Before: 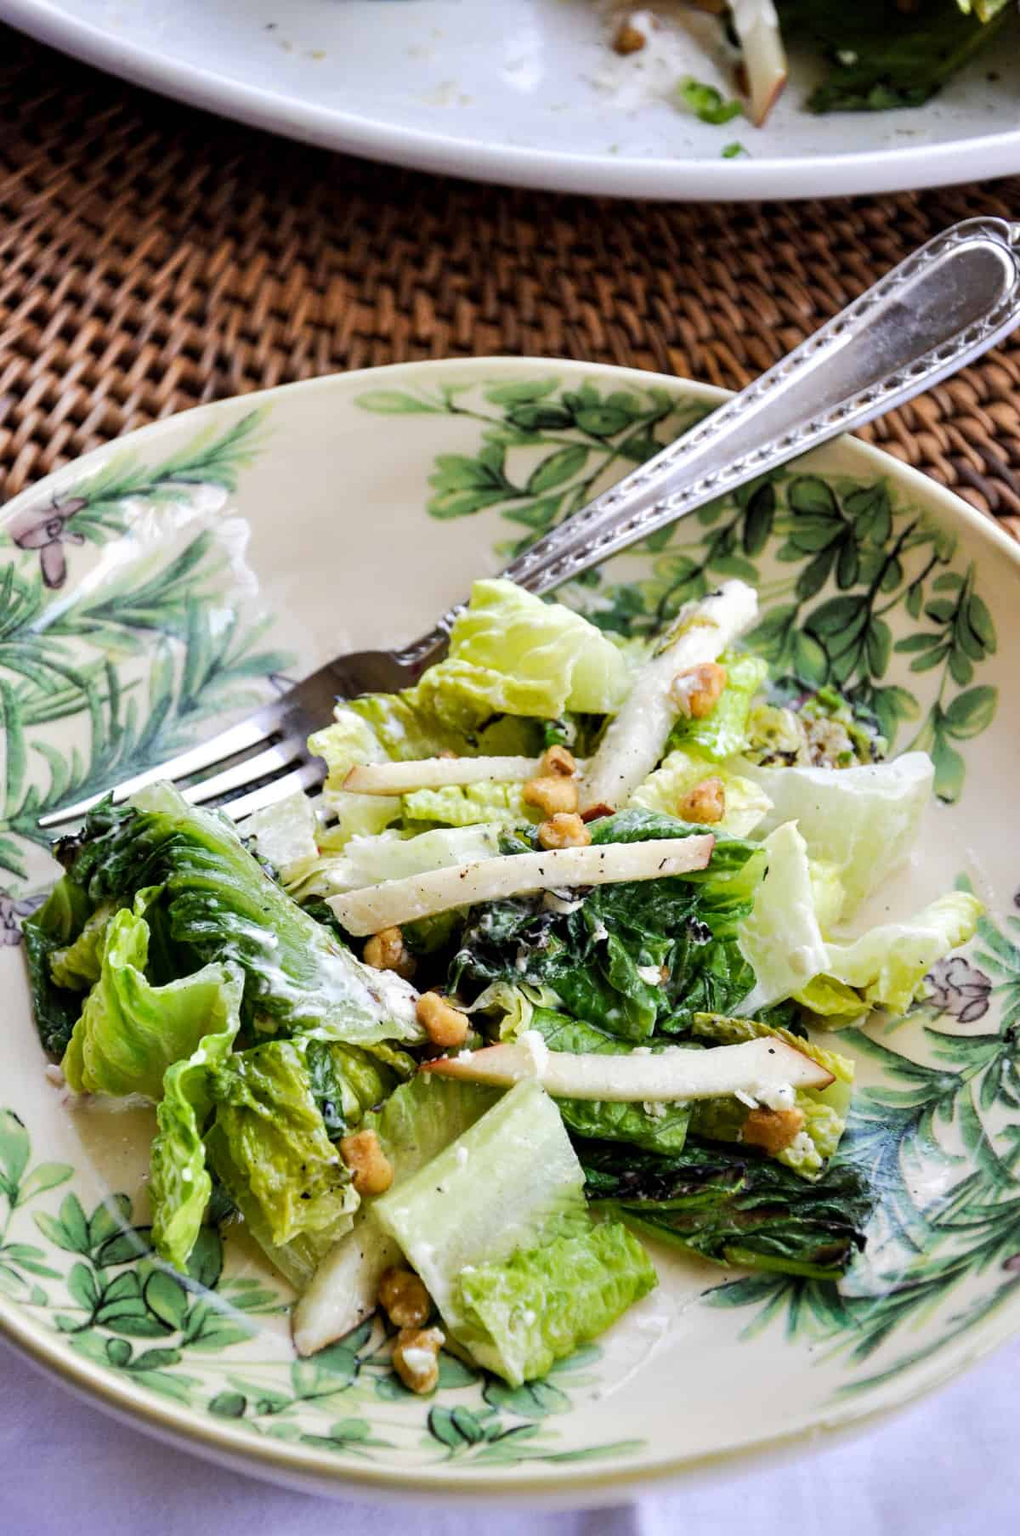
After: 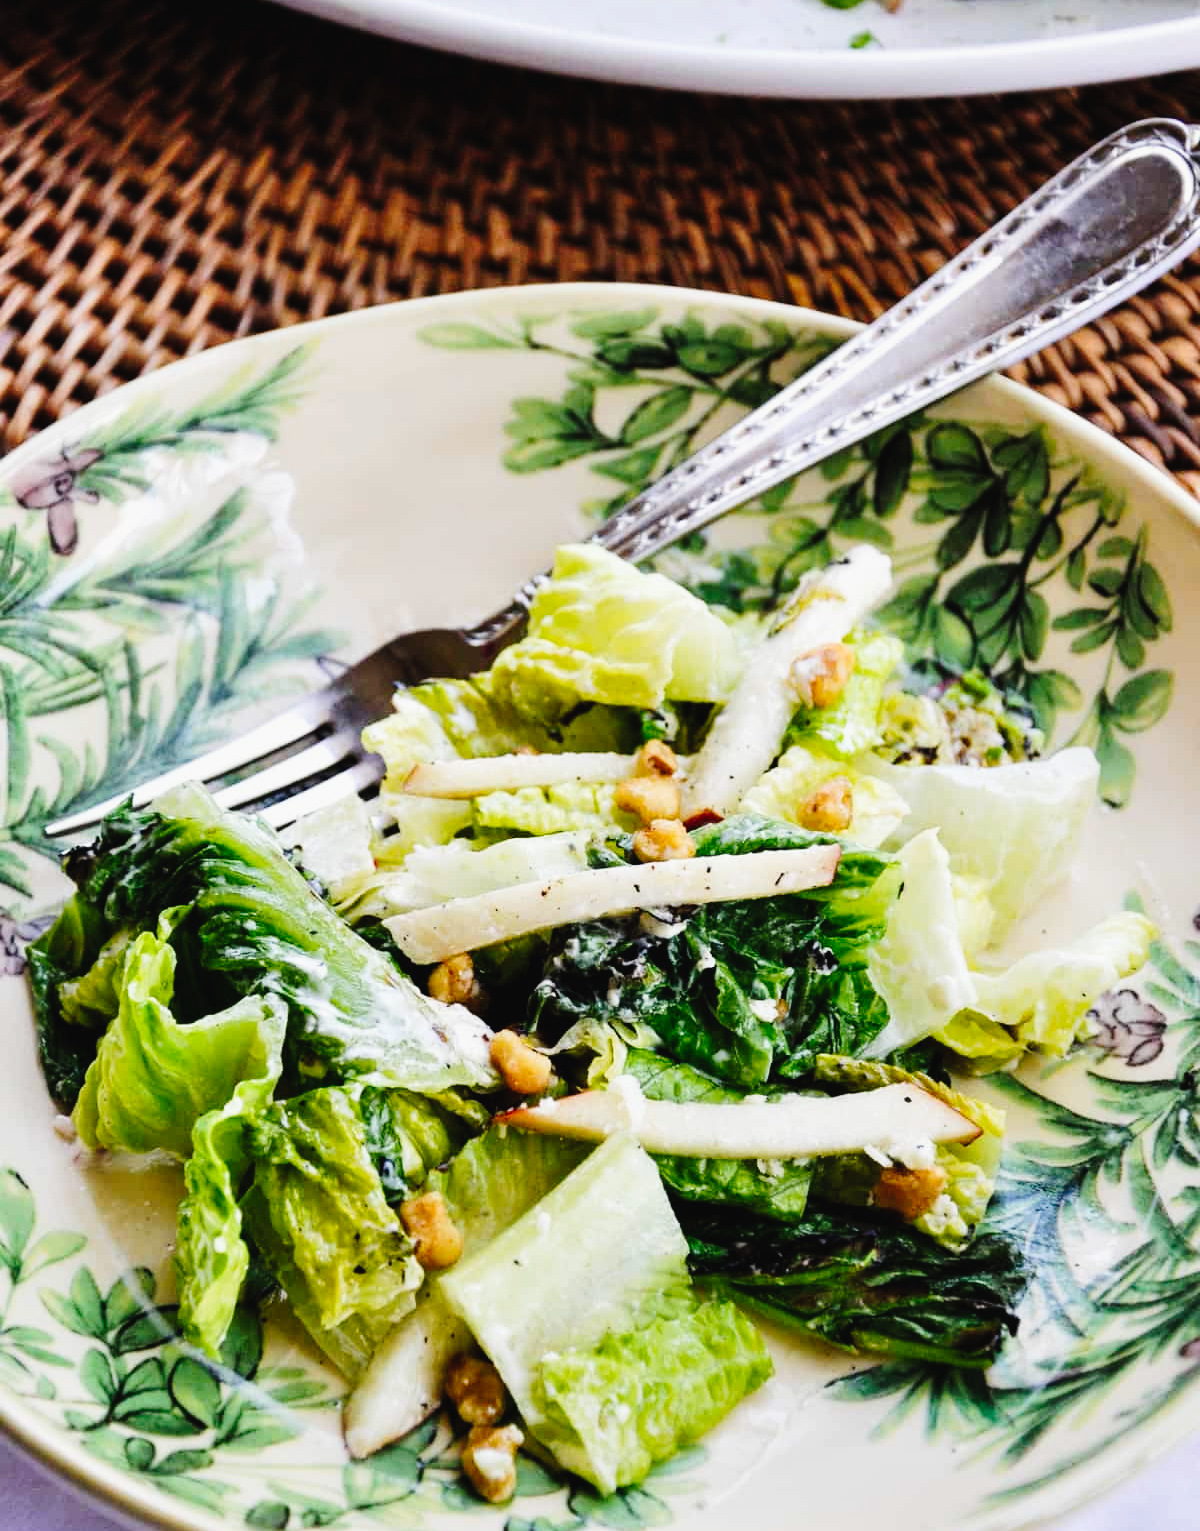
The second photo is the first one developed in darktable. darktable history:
tone curve: curves: ch0 [(0, 0.023) (0.132, 0.075) (0.256, 0.2) (0.454, 0.495) (0.708, 0.78) (0.844, 0.896) (1, 0.98)]; ch1 [(0, 0) (0.37, 0.308) (0.478, 0.46) (0.499, 0.5) (0.513, 0.508) (0.526, 0.533) (0.59, 0.612) (0.764, 0.804) (1, 1)]; ch2 [(0, 0) (0.312, 0.313) (0.461, 0.454) (0.48, 0.477) (0.503, 0.5) (0.526, 0.54) (0.564, 0.595) (0.631, 0.676) (0.713, 0.767) (0.985, 0.966)], preserve colors none
crop: top 7.584%, bottom 7.682%
